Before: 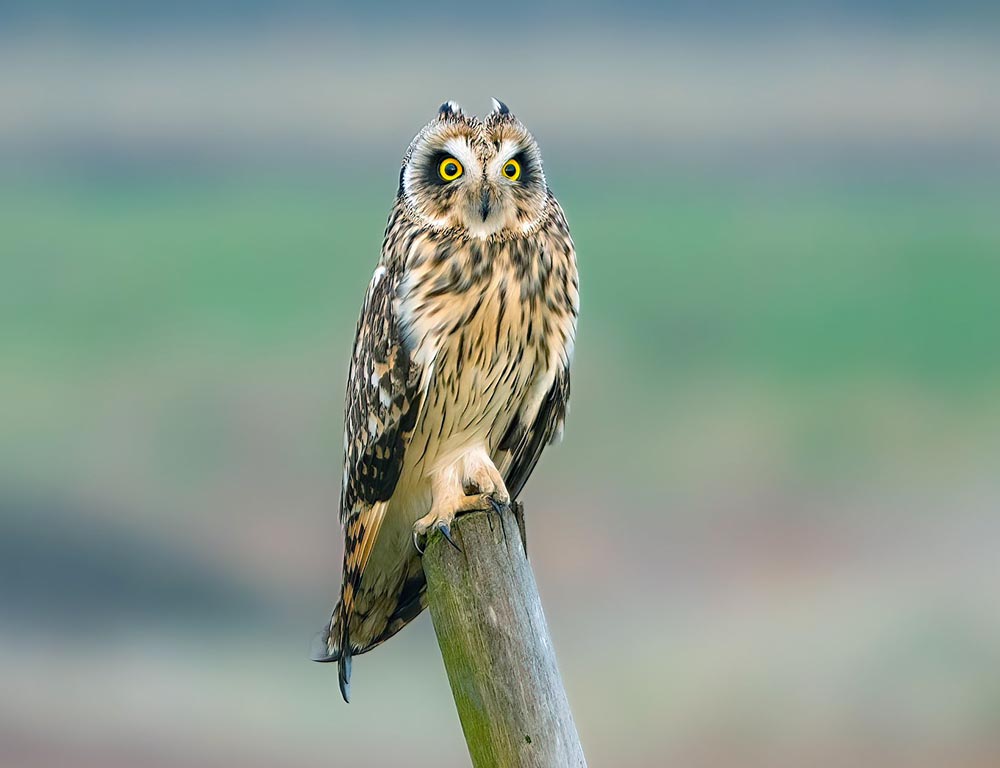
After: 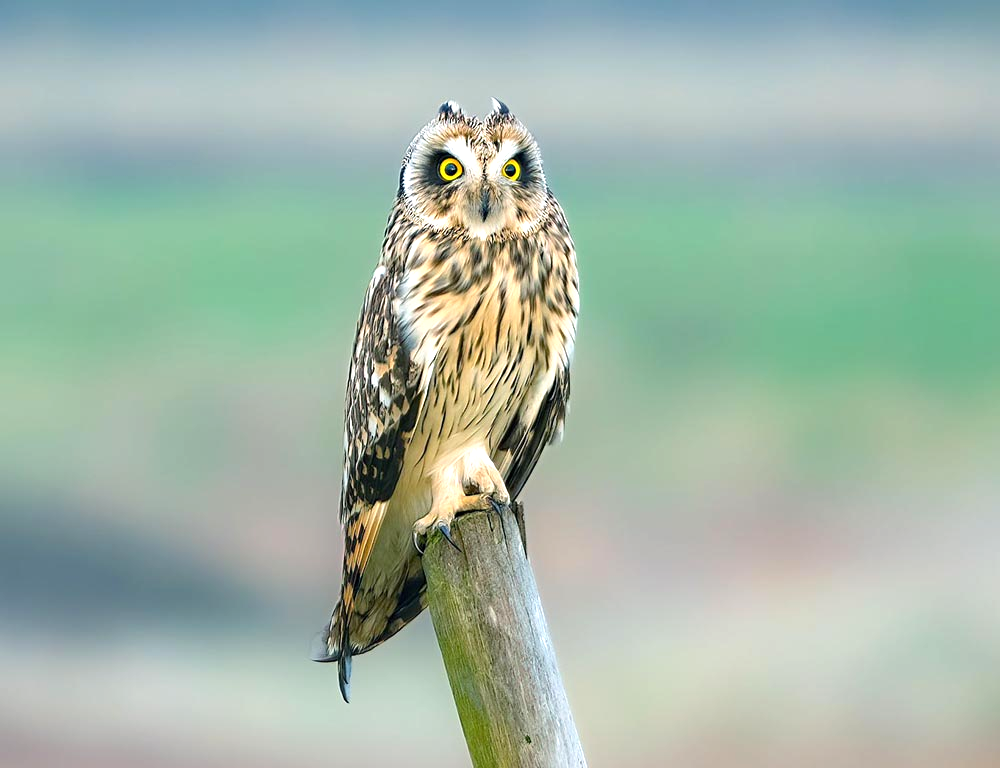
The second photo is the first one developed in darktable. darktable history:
exposure: black level correction 0.001, exposure 0.5 EV, compensate highlight preservation false
tone equalizer: mask exposure compensation -0.508 EV
